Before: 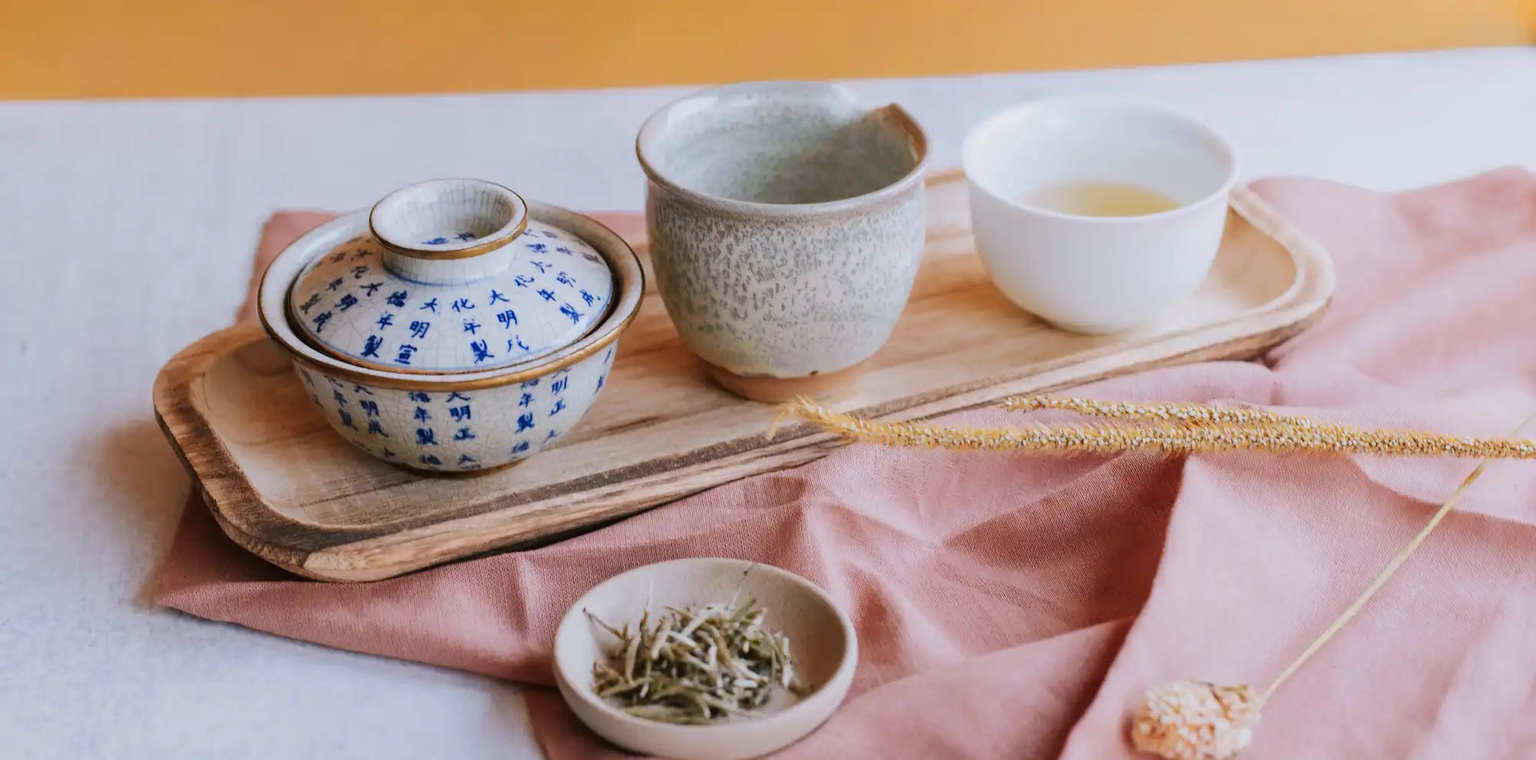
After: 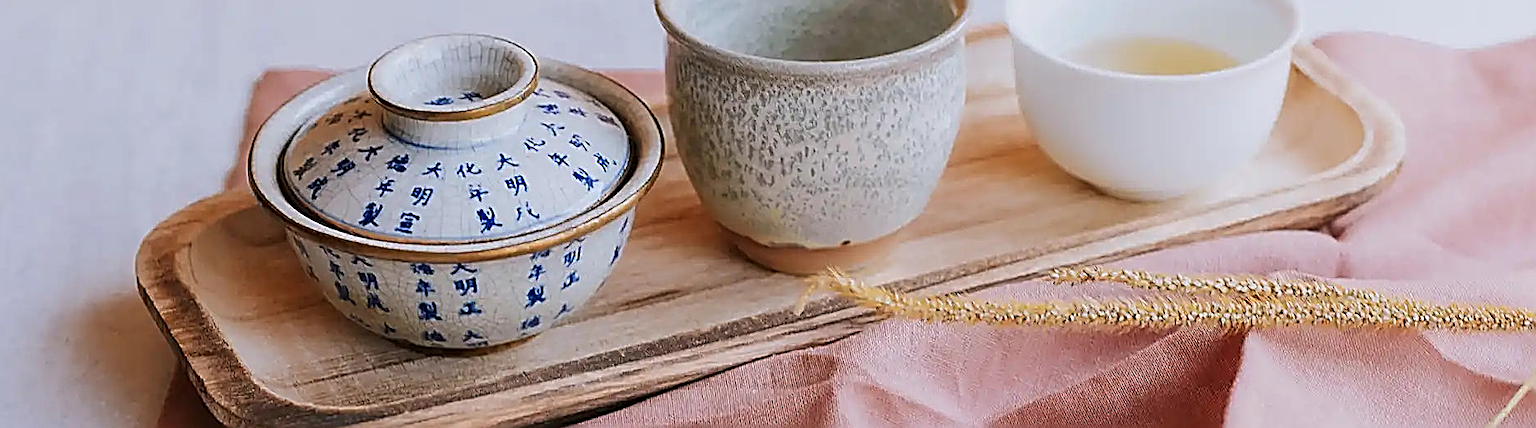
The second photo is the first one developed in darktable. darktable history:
exposure: exposure -0.012 EV, compensate exposure bias true, compensate highlight preservation false
crop: left 1.777%, top 19.351%, right 5.125%, bottom 28.117%
sharpen: amount 1.986
